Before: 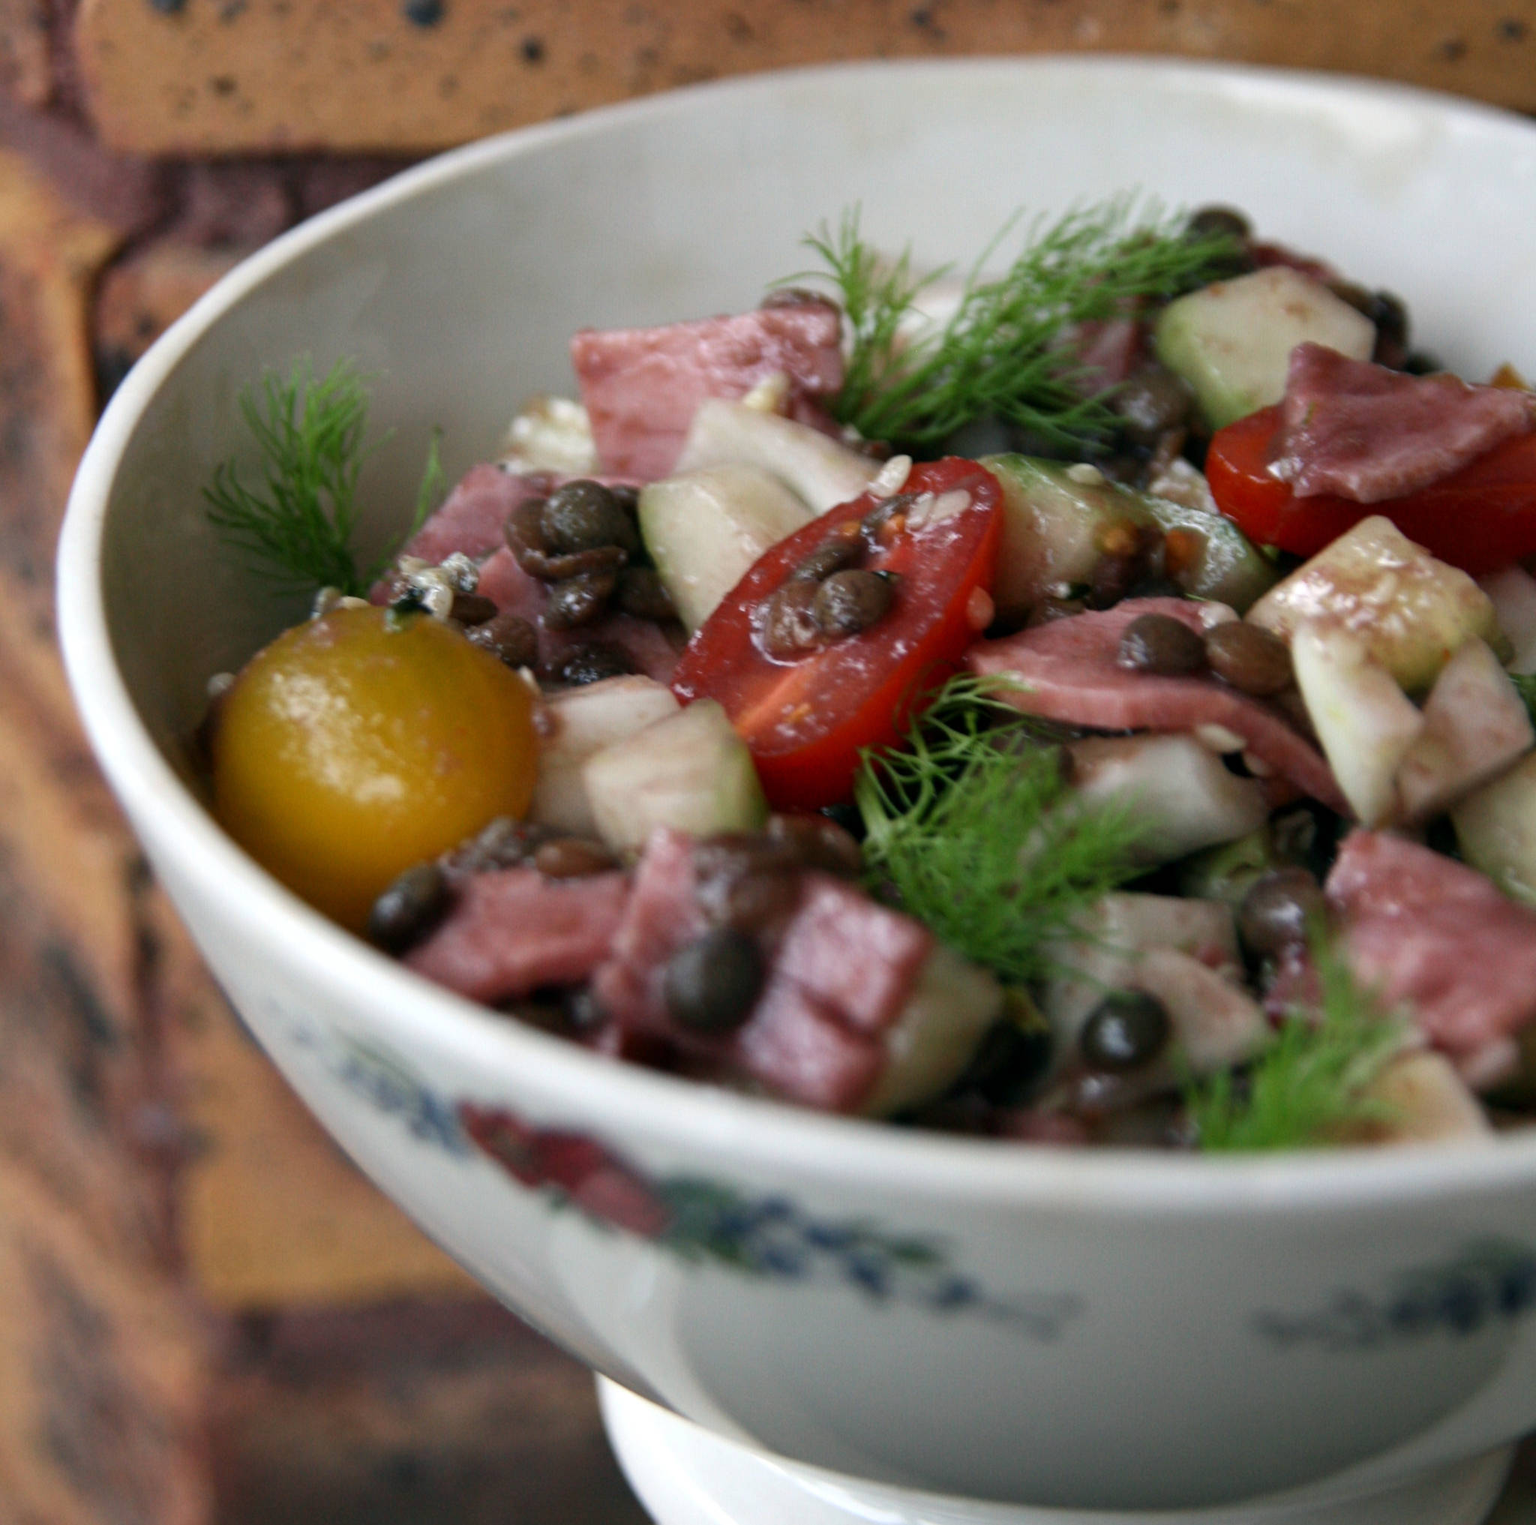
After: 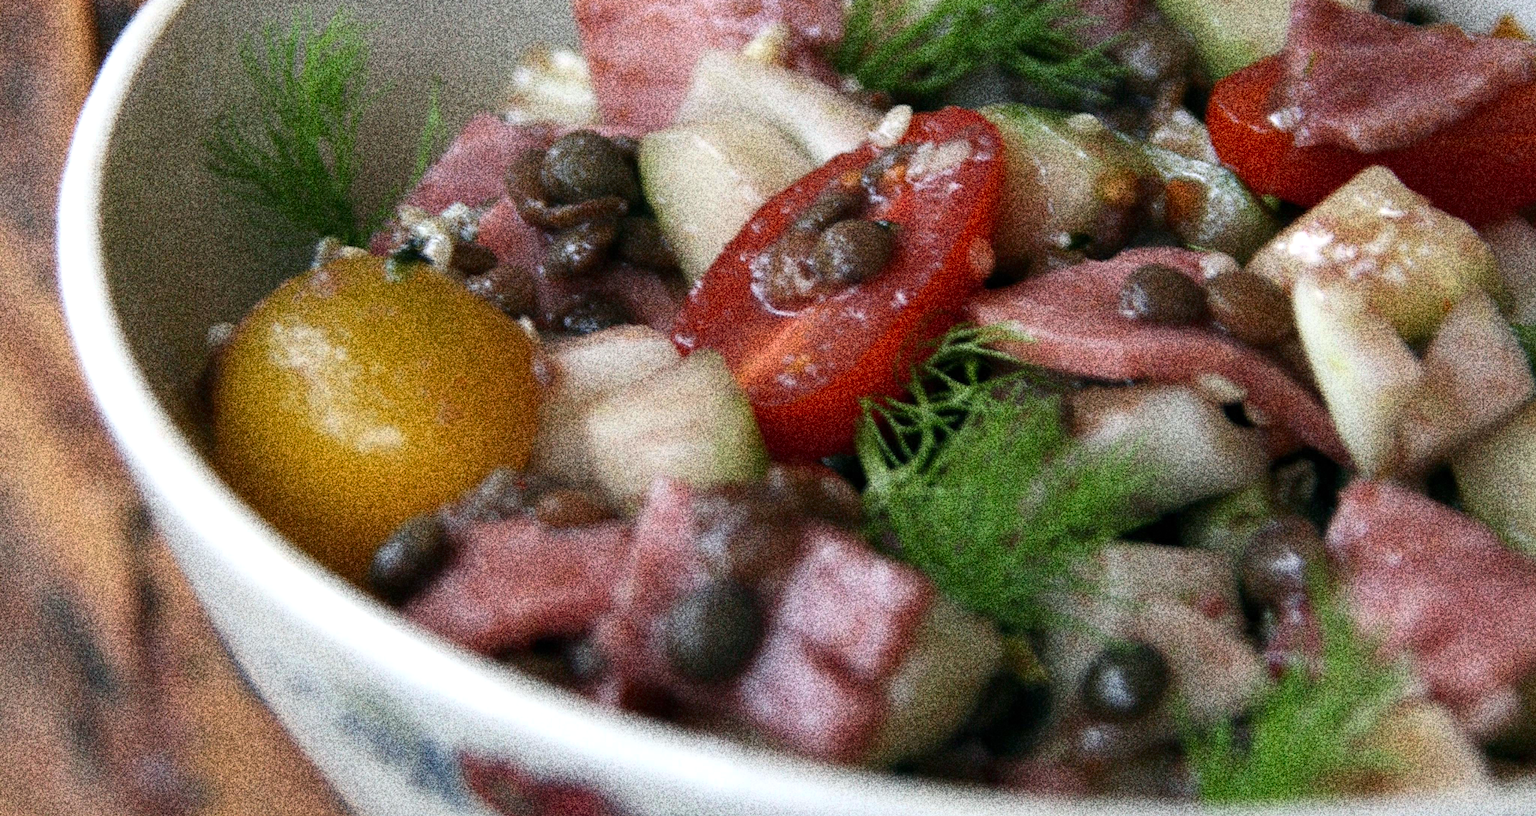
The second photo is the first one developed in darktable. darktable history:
crop and rotate: top 23.043%, bottom 23.437%
exposure: exposure 0.3 EV, compensate highlight preservation false
white balance: red 0.988, blue 1.017
grain: coarseness 30.02 ISO, strength 100%
